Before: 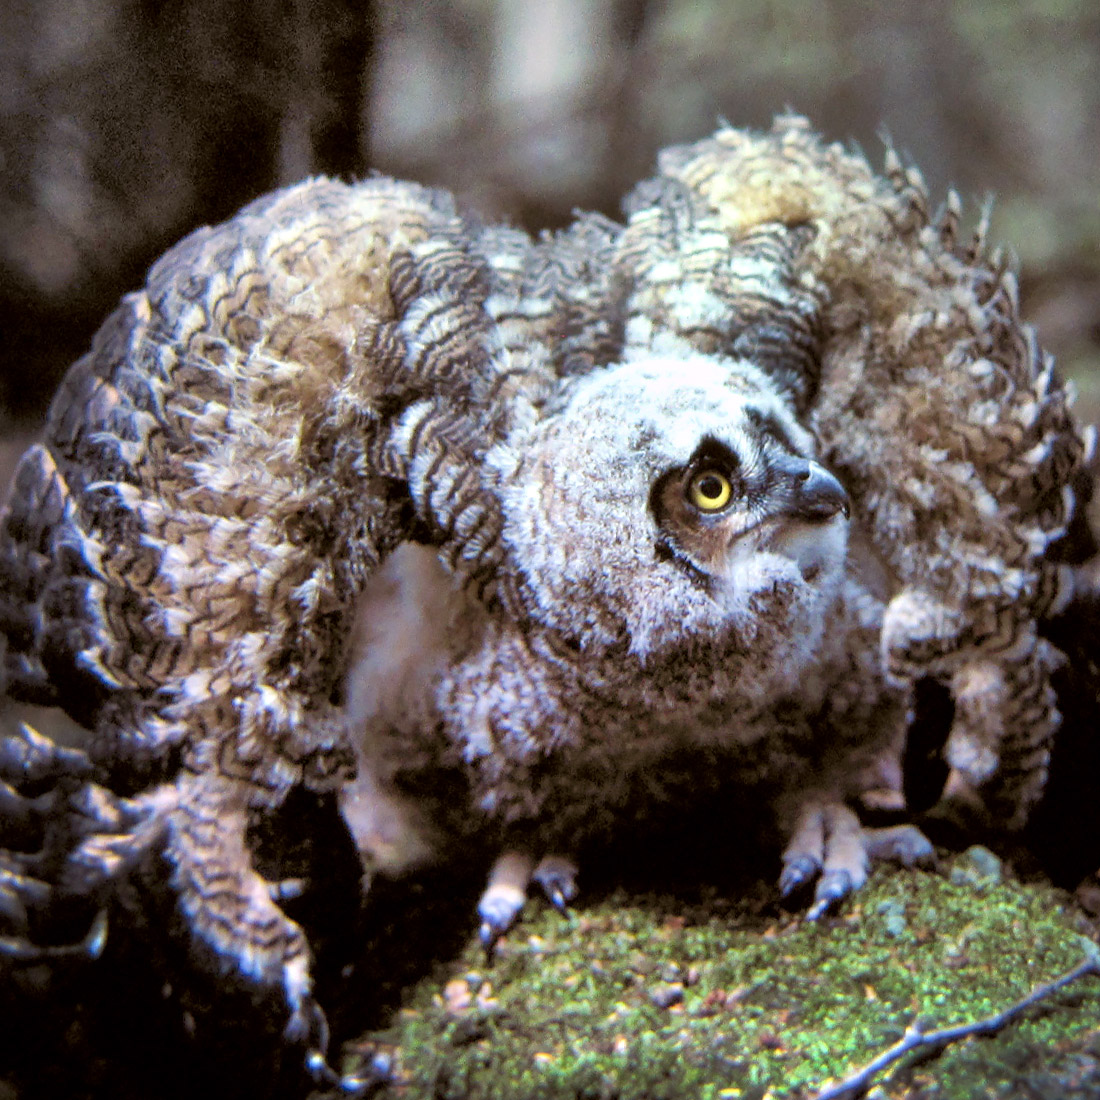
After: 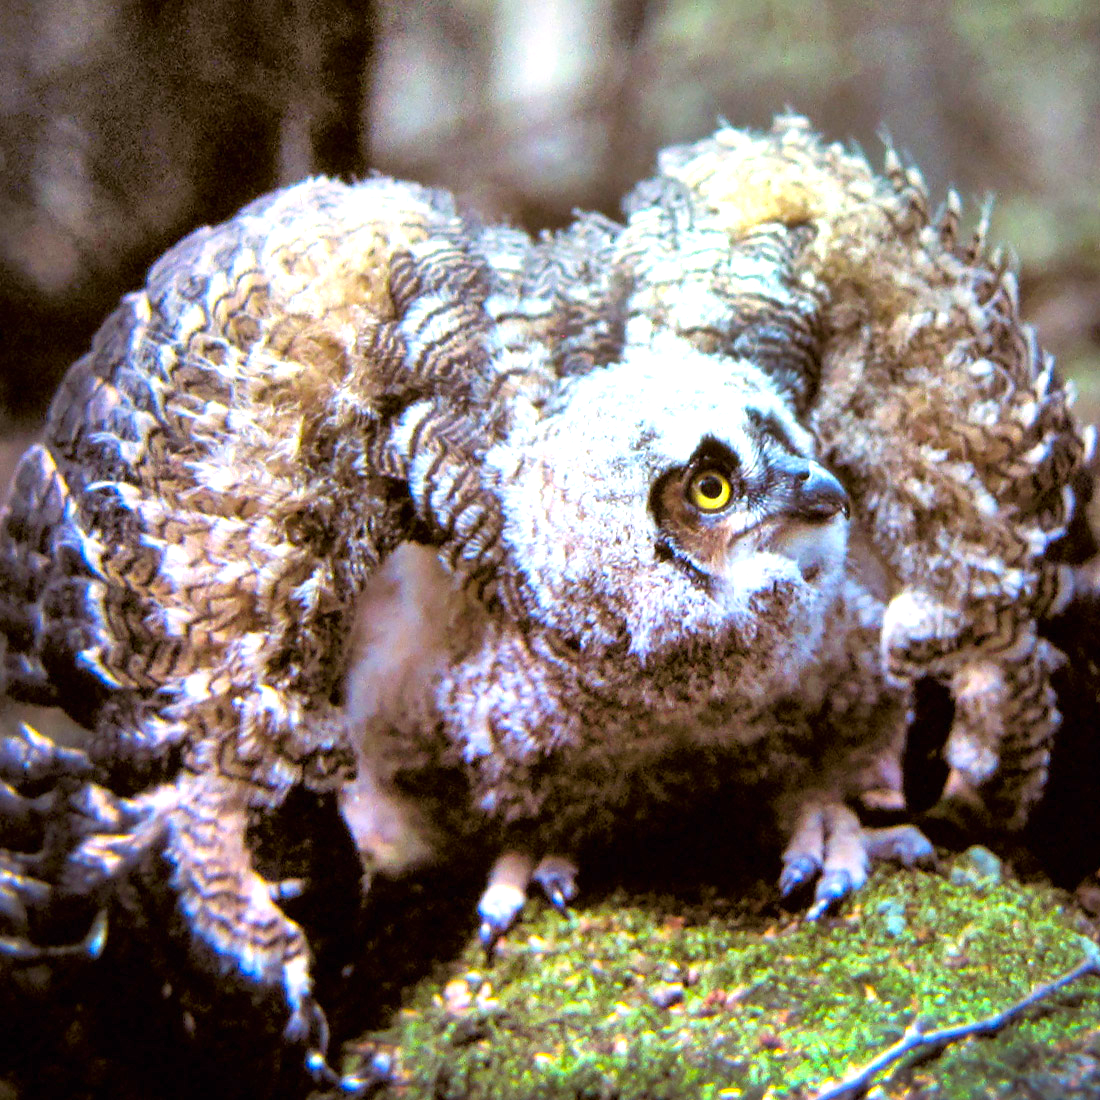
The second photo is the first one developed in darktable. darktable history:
exposure: black level correction 0, exposure 0.701 EV, compensate highlight preservation false
color balance rgb: perceptual saturation grading › global saturation 0.367%, global vibrance 50.424%
